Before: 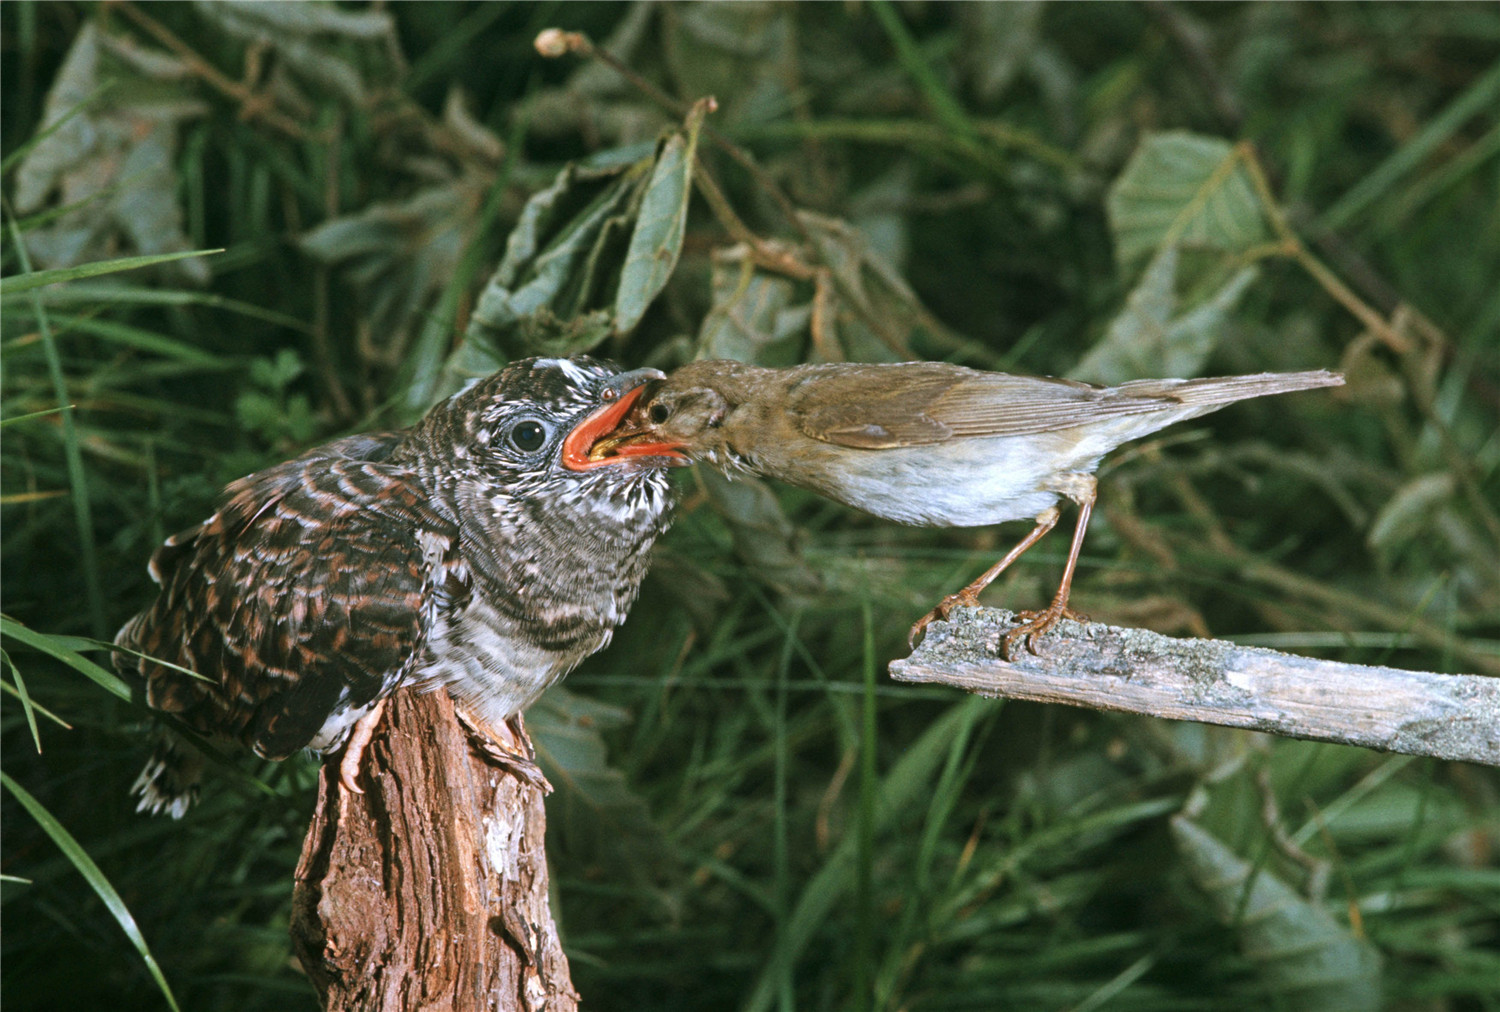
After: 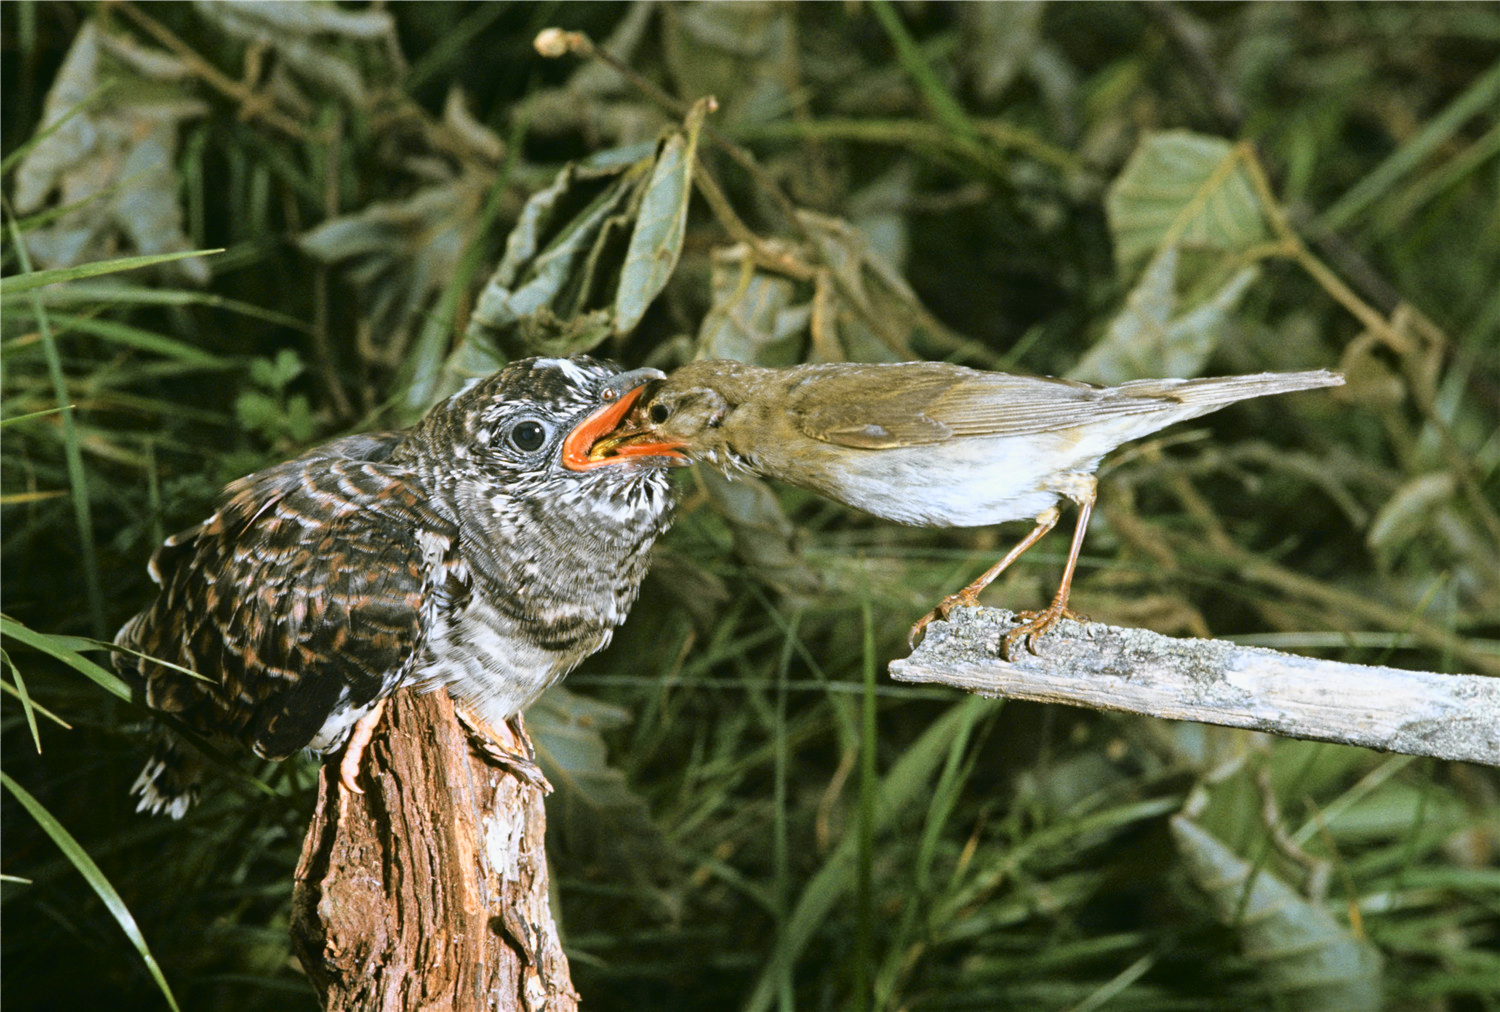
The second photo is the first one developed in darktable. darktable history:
tone curve: curves: ch0 [(0, 0.013) (0.129, 0.1) (0.327, 0.382) (0.489, 0.573) (0.66, 0.748) (0.858, 0.926) (1, 0.977)]; ch1 [(0, 0) (0.353, 0.344) (0.45, 0.46) (0.498, 0.495) (0.521, 0.506) (0.563, 0.559) (0.592, 0.585) (0.657, 0.655) (1, 1)]; ch2 [(0, 0) (0.333, 0.346) (0.375, 0.375) (0.427, 0.44) (0.5, 0.501) (0.505, 0.499) (0.528, 0.533) (0.579, 0.61) (0.612, 0.644) (0.66, 0.715) (1, 1)], color space Lab, independent channels, preserve colors none
